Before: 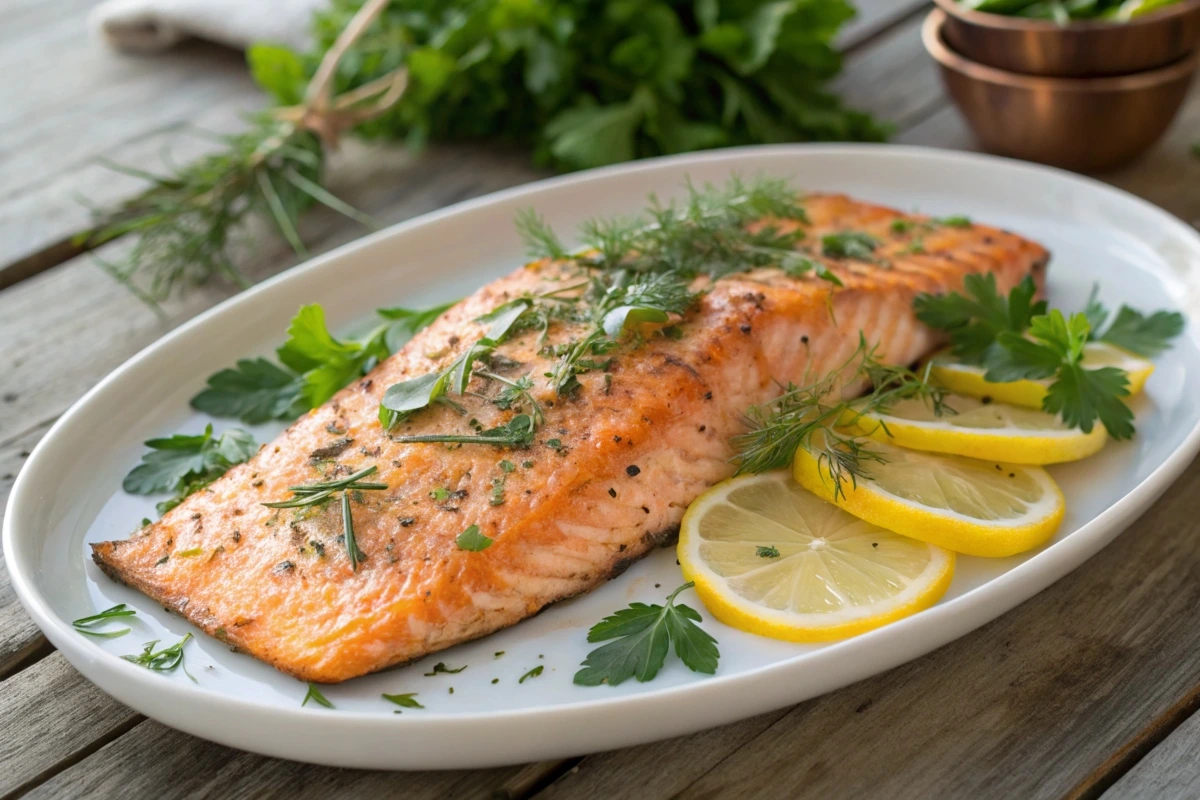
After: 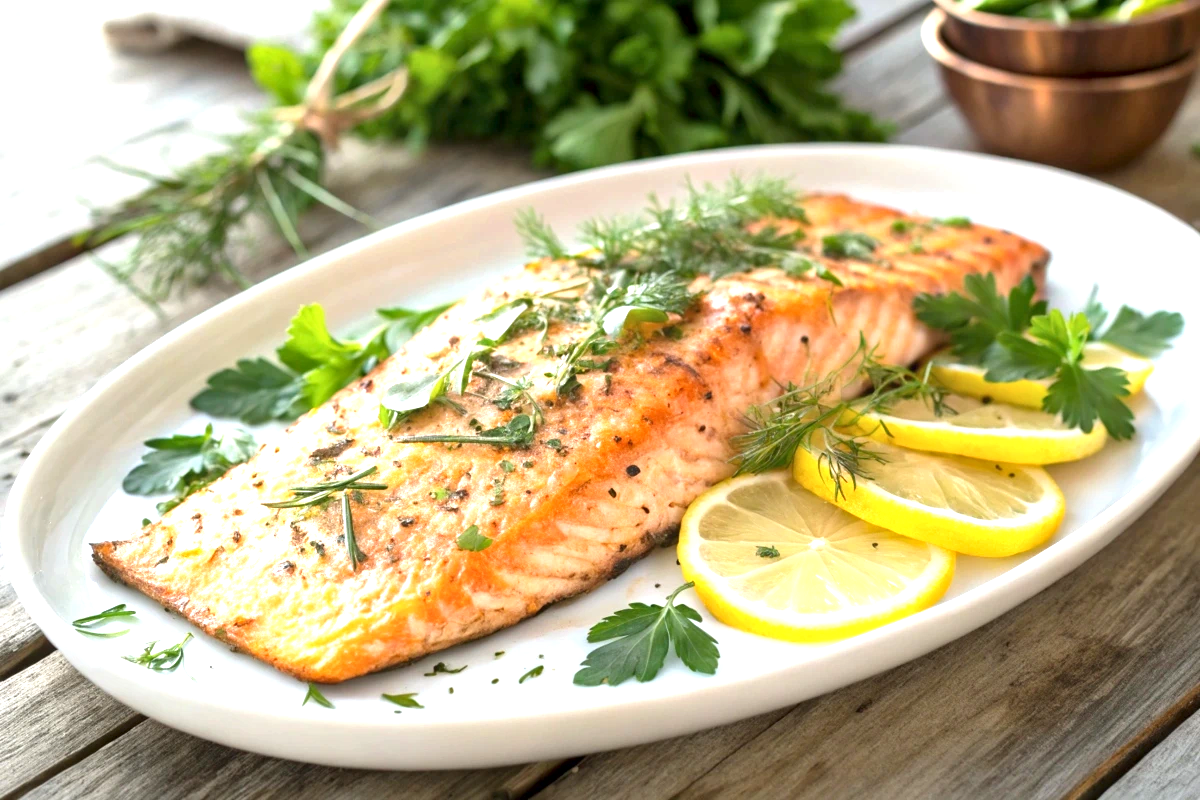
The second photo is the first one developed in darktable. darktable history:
exposure: exposure 1.138 EV, compensate highlight preservation false
local contrast: mode bilateral grid, contrast 30, coarseness 26, midtone range 0.2
